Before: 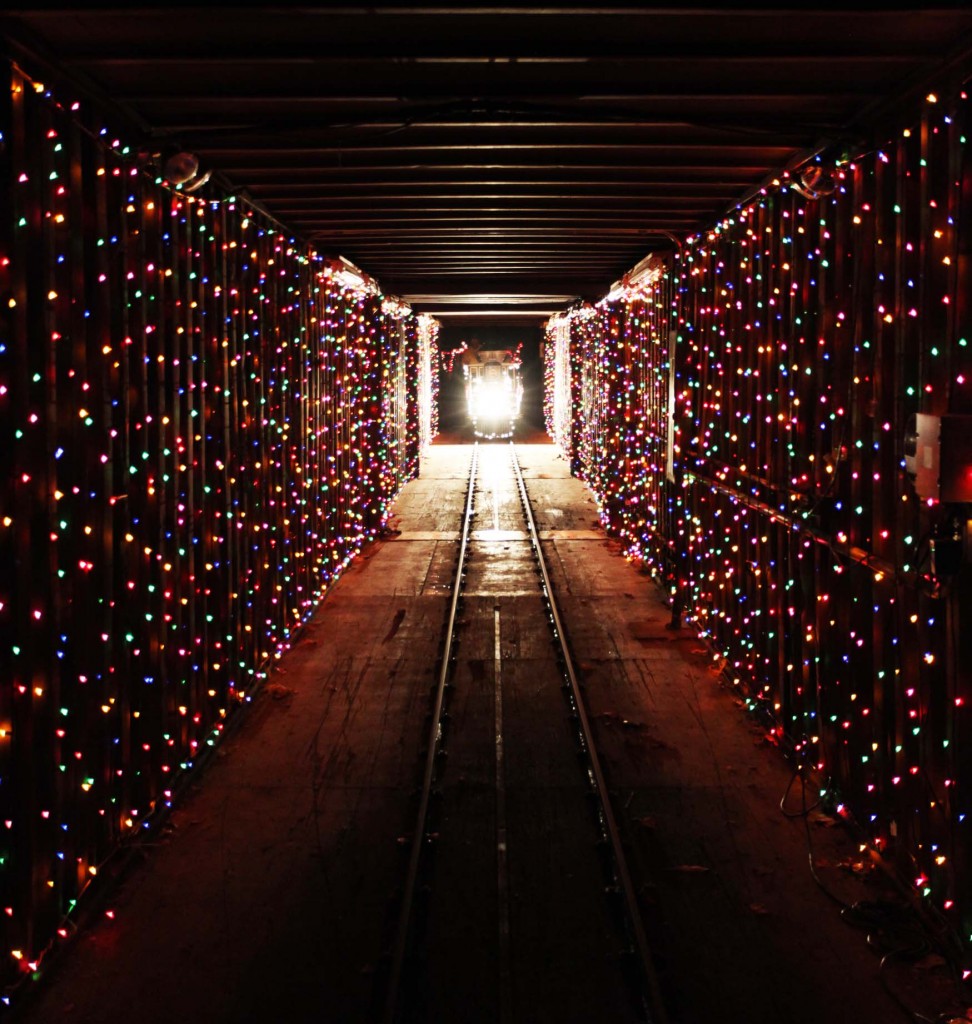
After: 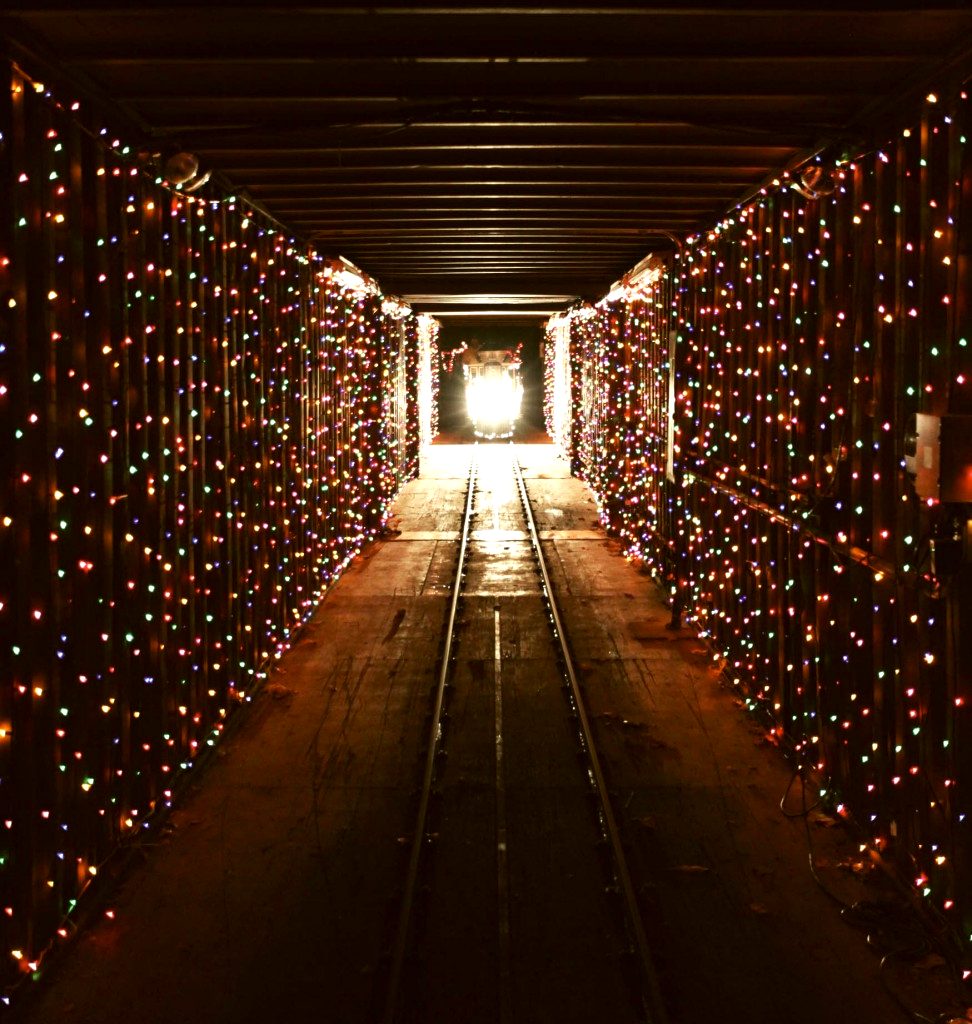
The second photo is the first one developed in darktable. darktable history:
exposure: black level correction 0, exposure 0.499 EV, compensate highlight preservation false
color zones: curves: ch0 [(0, 0.5) (0.143, 0.5) (0.286, 0.5) (0.429, 0.504) (0.571, 0.5) (0.714, 0.509) (0.857, 0.5) (1, 0.5)]; ch1 [(0, 0.425) (0.143, 0.425) (0.286, 0.375) (0.429, 0.405) (0.571, 0.5) (0.714, 0.47) (0.857, 0.425) (1, 0.435)]; ch2 [(0, 0.5) (0.143, 0.5) (0.286, 0.5) (0.429, 0.517) (0.571, 0.5) (0.714, 0.51) (0.857, 0.5) (1, 0.5)]
color correction: highlights a* -1.41, highlights b* 9.98, shadows a* 0.651, shadows b* 19.88
